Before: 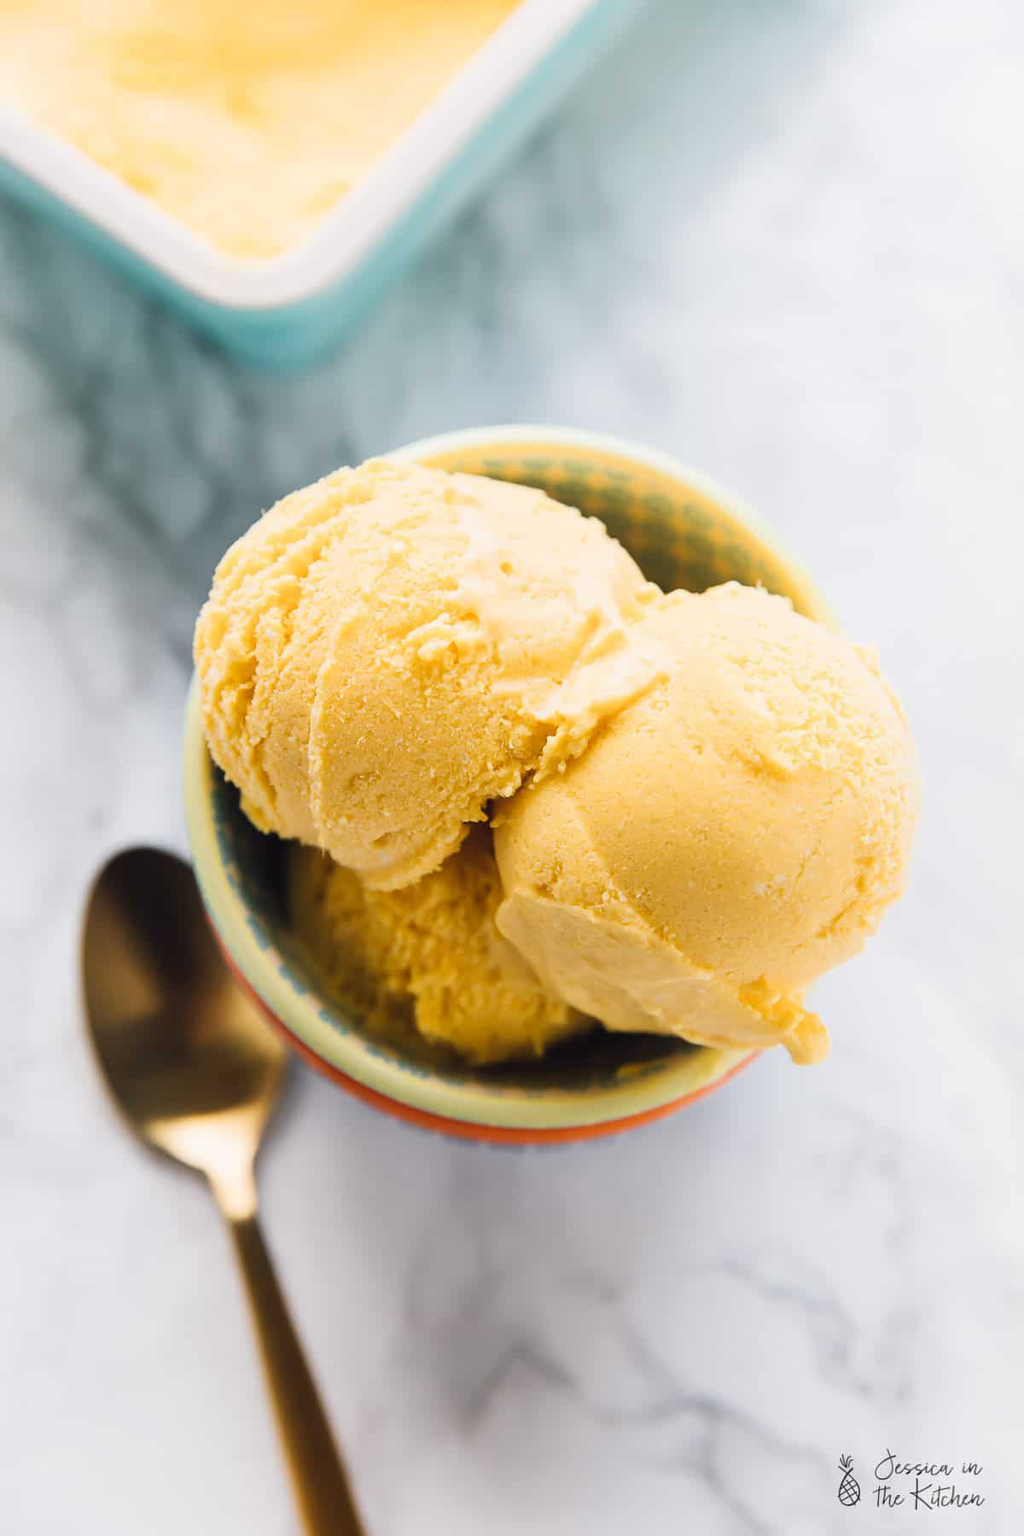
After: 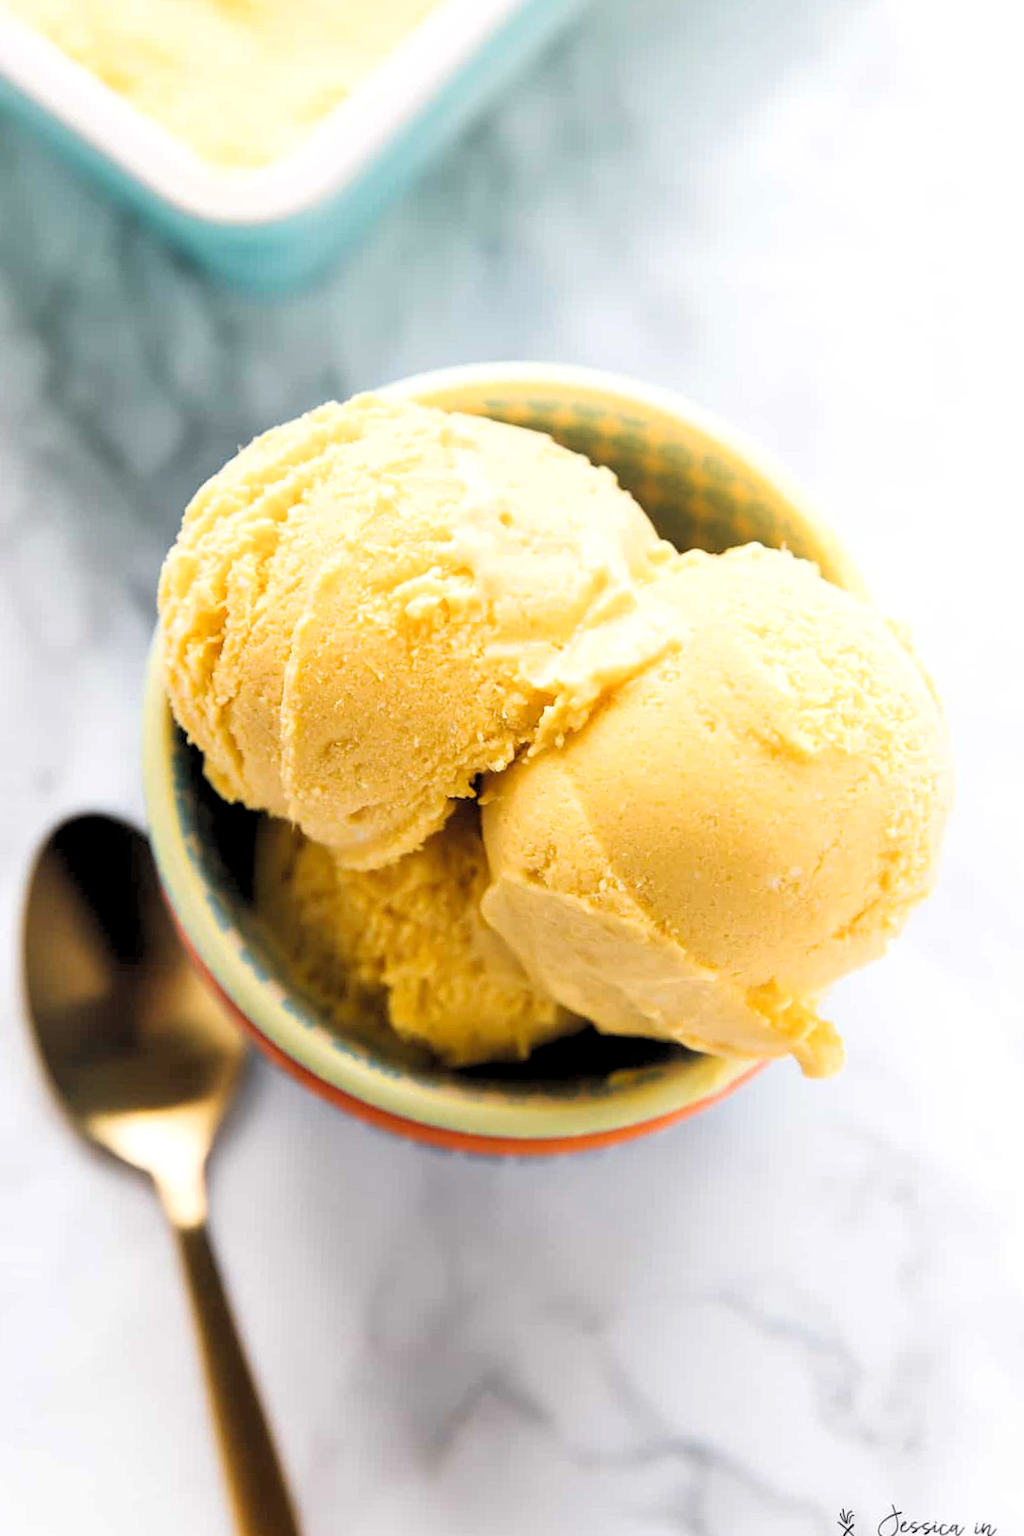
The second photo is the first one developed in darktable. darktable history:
crop and rotate: angle -1.96°, left 3.097%, top 4.154%, right 1.586%, bottom 0.529%
rgb levels: levels [[0.01, 0.419, 0.839], [0, 0.5, 1], [0, 0.5, 1]]
